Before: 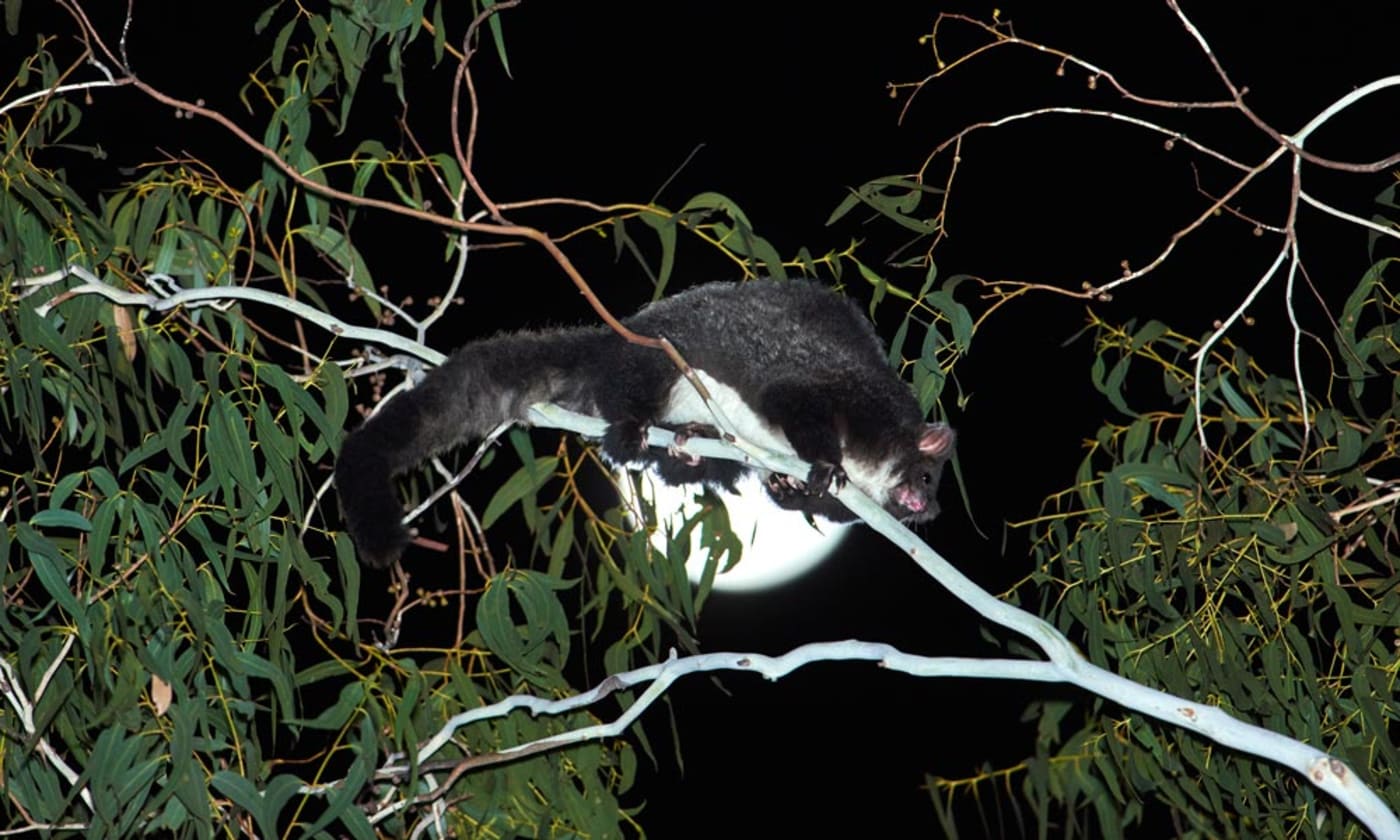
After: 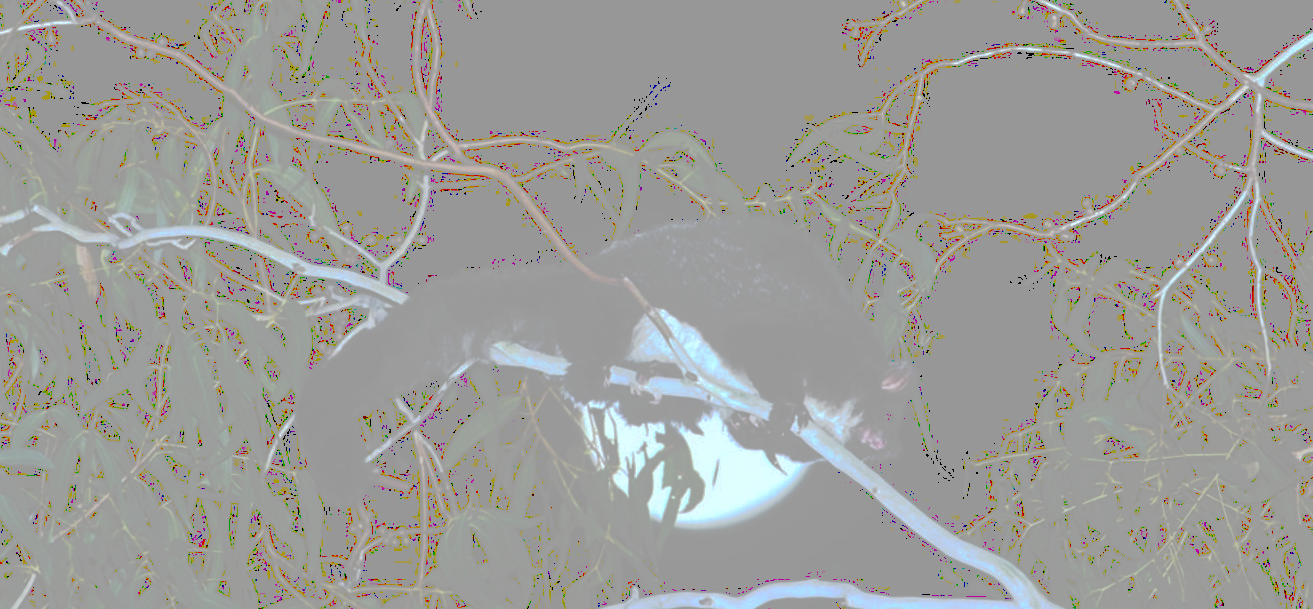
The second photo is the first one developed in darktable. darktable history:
white balance: red 0.924, blue 1.095
tone curve: curves: ch0 [(0, 0) (0.003, 0.626) (0.011, 0.626) (0.025, 0.63) (0.044, 0.631) (0.069, 0.632) (0.1, 0.636) (0.136, 0.637) (0.177, 0.641) (0.224, 0.642) (0.277, 0.646) (0.335, 0.649) (0.399, 0.661) (0.468, 0.679) (0.543, 0.702) (0.623, 0.732) (0.709, 0.769) (0.801, 0.804) (0.898, 0.847) (1, 1)], preserve colors none
crop: left 2.737%, top 7.287%, right 3.421%, bottom 20.179%
